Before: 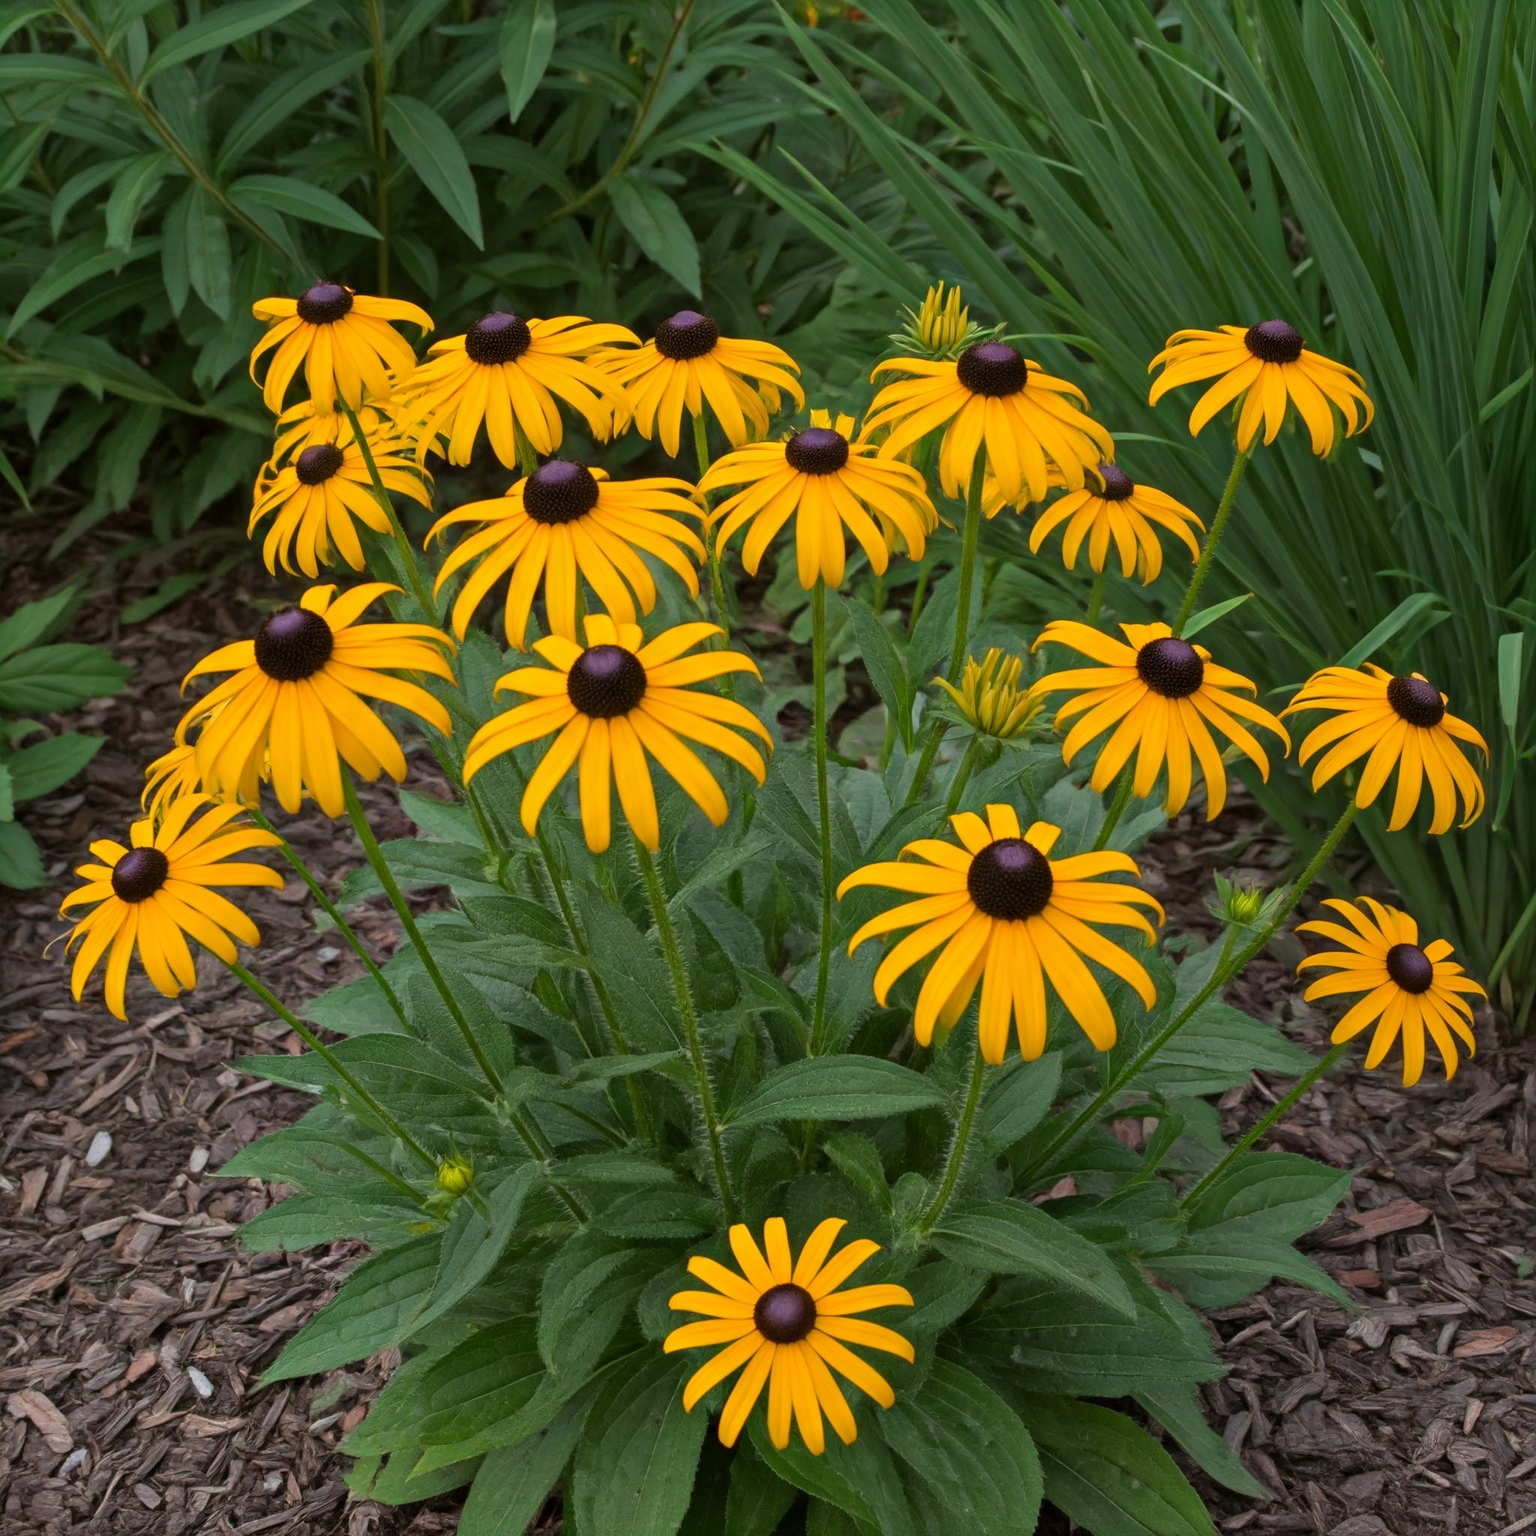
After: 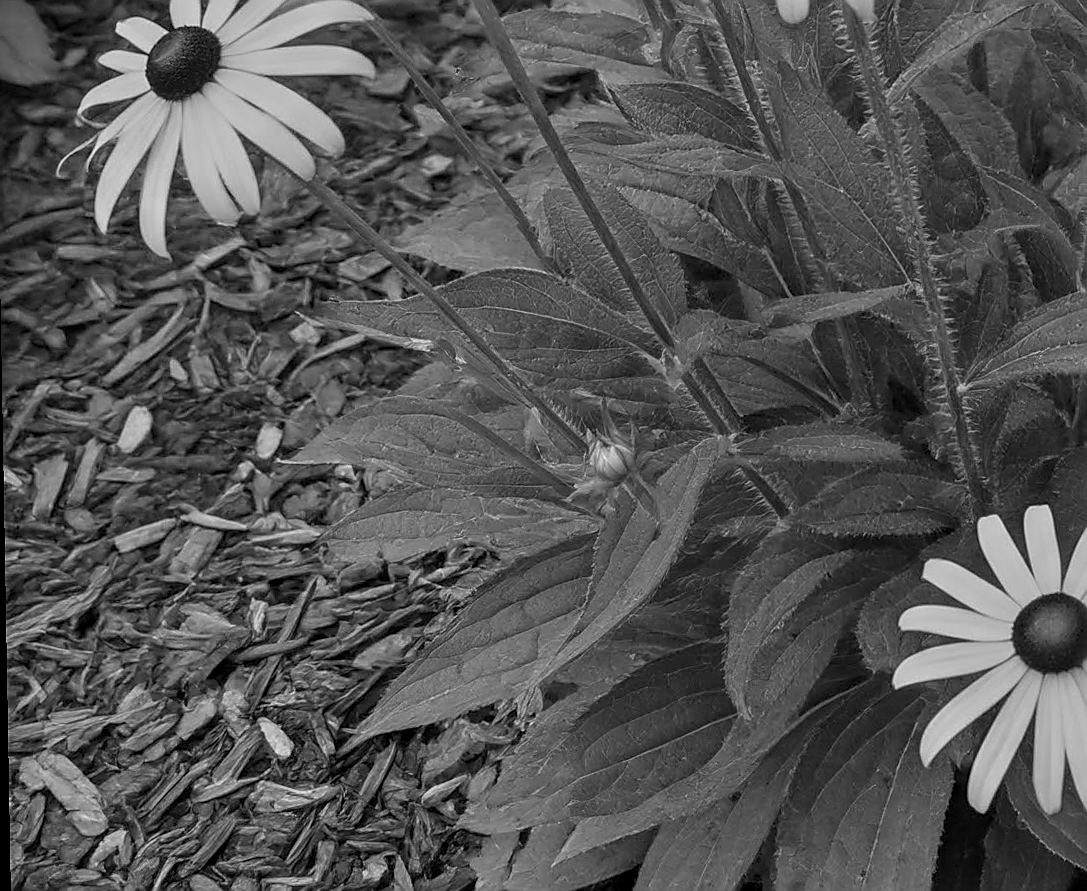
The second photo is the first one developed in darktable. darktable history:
monochrome: on, module defaults
crop and rotate: top 54.778%, right 46.61%, bottom 0.159%
rotate and perspective: rotation -1°, crop left 0.011, crop right 0.989, crop top 0.025, crop bottom 0.975
local contrast: on, module defaults
sharpen: radius 1.4, amount 1.25, threshold 0.7
